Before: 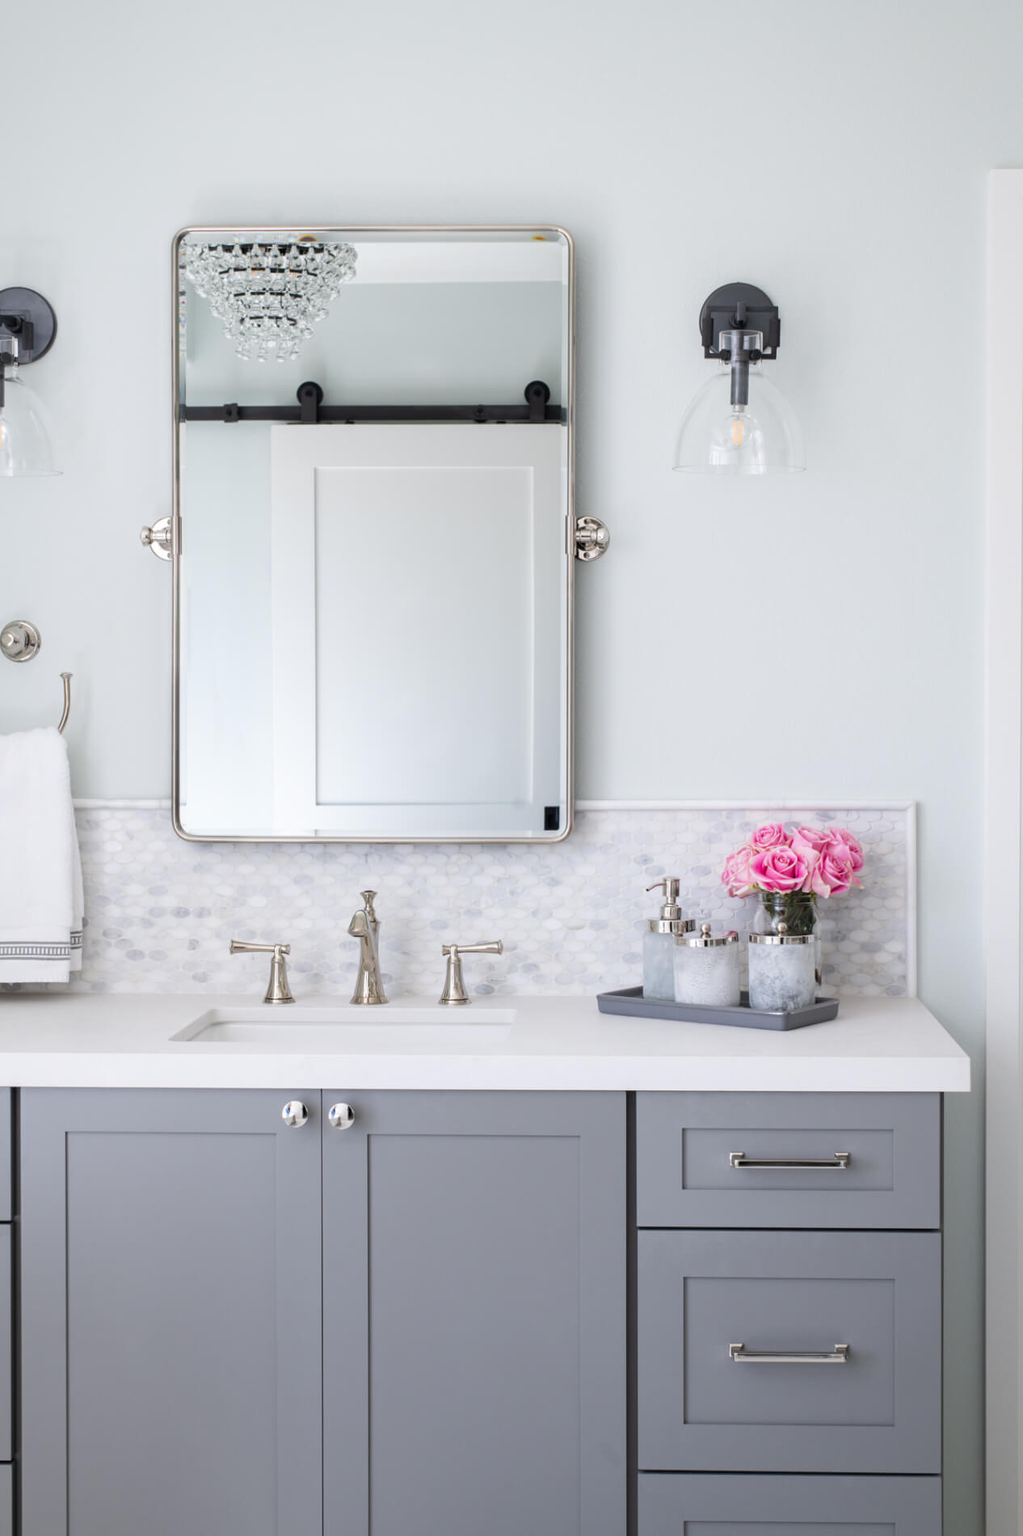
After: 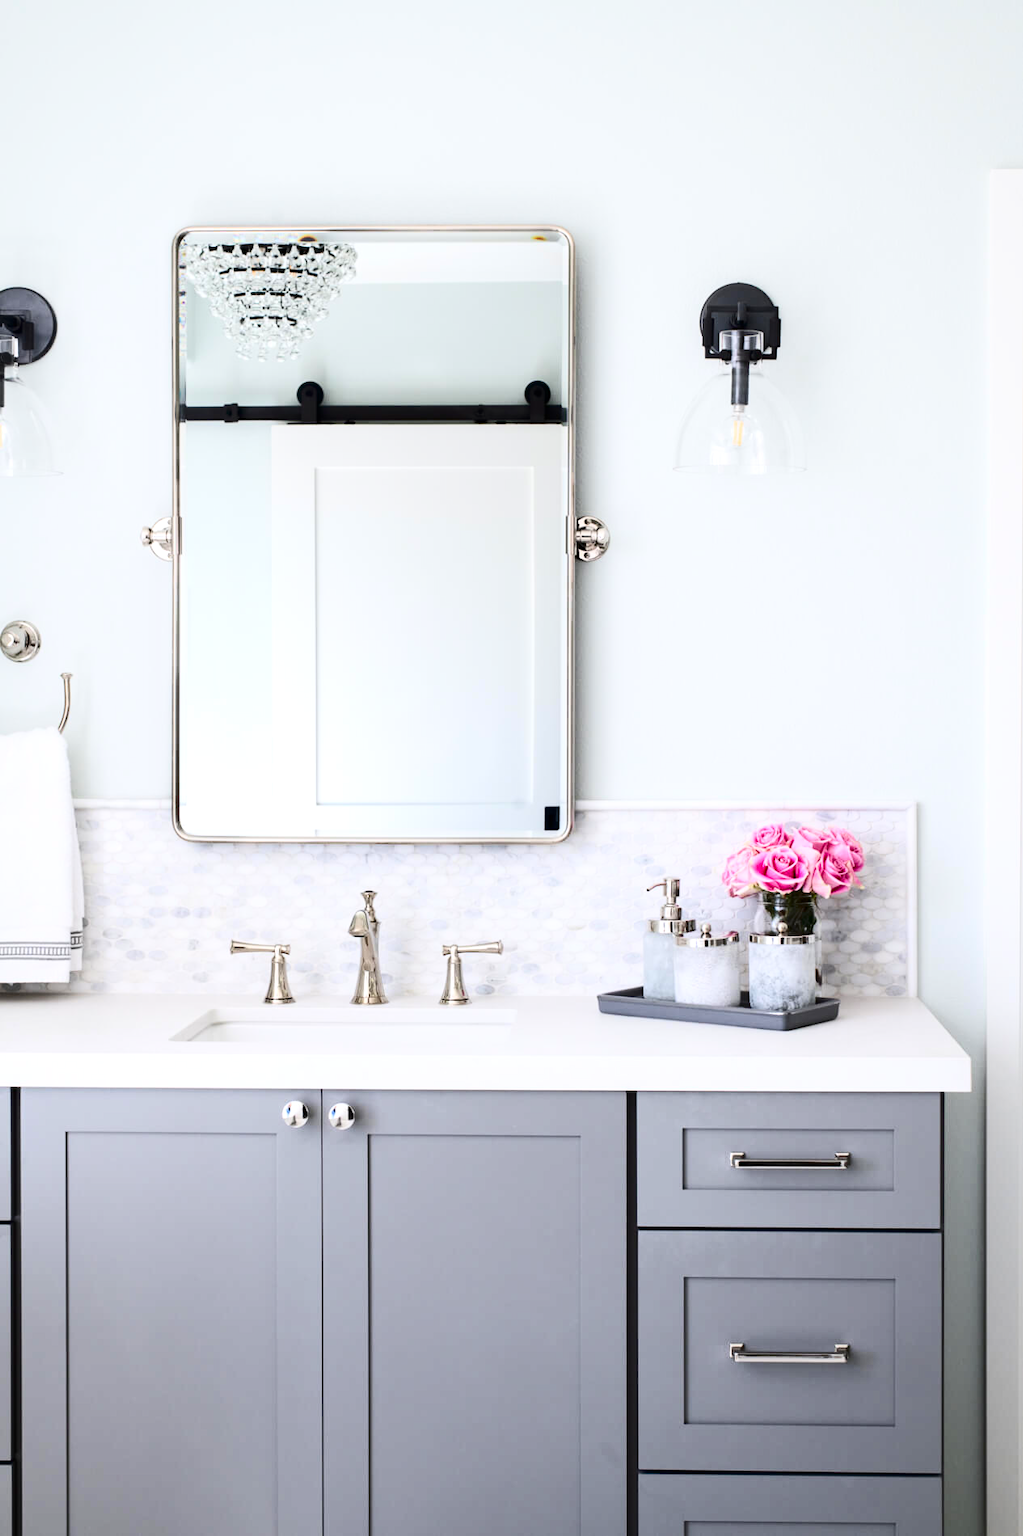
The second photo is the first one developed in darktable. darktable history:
exposure: exposure 0.258 EV, compensate highlight preservation false
contrast brightness saturation: contrast 0.32, brightness -0.08, saturation 0.17
